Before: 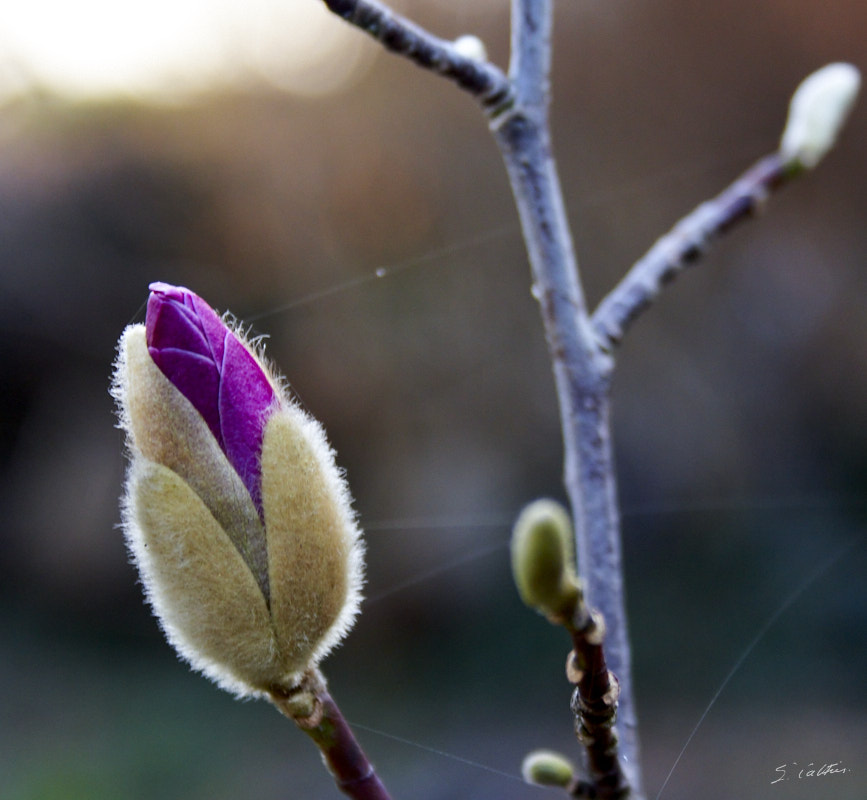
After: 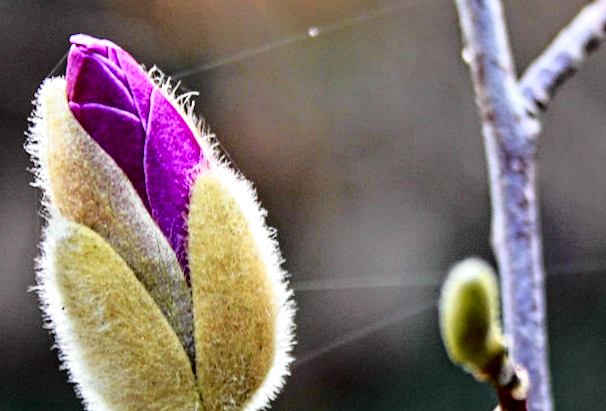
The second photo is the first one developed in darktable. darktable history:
exposure: black level correction 0, exposure 0.5 EV, compensate exposure bias true, compensate highlight preservation false
shadows and highlights: shadows 25, highlights -25
contrast equalizer: octaves 7, y [[0.5, 0.542, 0.583, 0.625, 0.667, 0.708], [0.5 ×6], [0.5 ×6], [0 ×6], [0 ×6]]
tone curve: curves: ch0 [(0, 0) (0.062, 0.023) (0.168, 0.142) (0.359, 0.44) (0.469, 0.544) (0.634, 0.722) (0.839, 0.909) (0.998, 0.978)]; ch1 [(0, 0) (0.437, 0.453) (0.472, 0.47) (0.502, 0.504) (0.527, 0.546) (0.568, 0.619) (0.608, 0.665) (0.669, 0.748) (0.859, 0.899) (1, 1)]; ch2 [(0, 0) (0.33, 0.301) (0.421, 0.443) (0.473, 0.501) (0.504, 0.504) (0.535, 0.564) (0.575, 0.625) (0.608, 0.676) (1, 1)], color space Lab, independent channels, preserve colors none
crop: left 11.123%, top 27.61%, right 18.3%, bottom 17.034%
rotate and perspective: rotation 0.679°, lens shift (horizontal) 0.136, crop left 0.009, crop right 0.991, crop top 0.078, crop bottom 0.95
